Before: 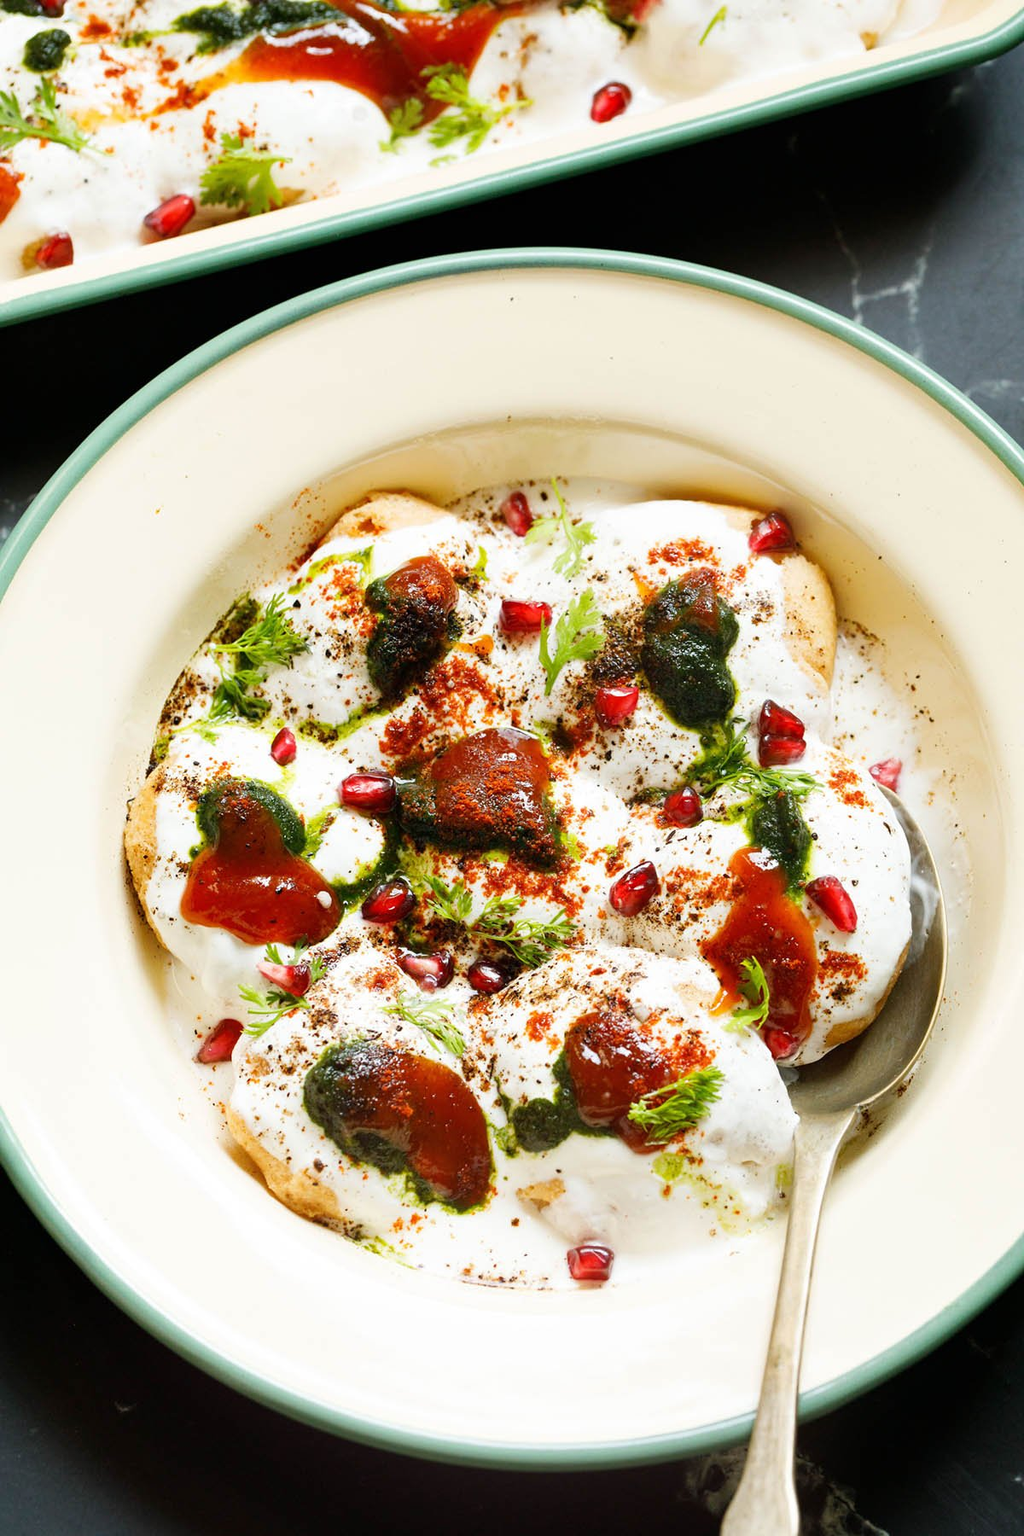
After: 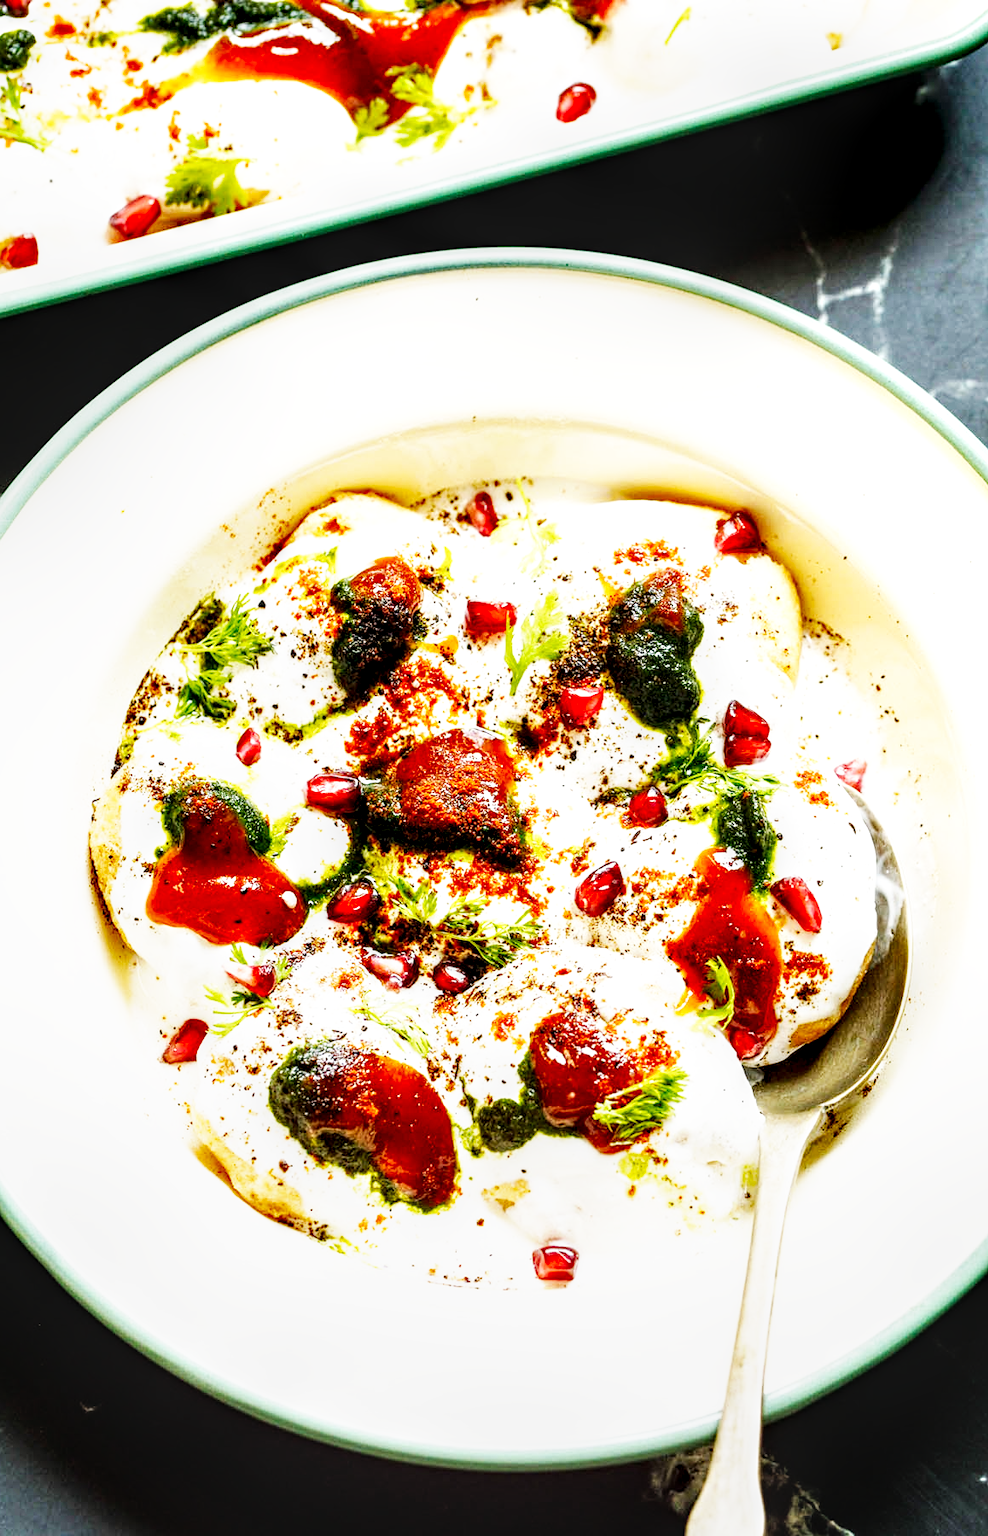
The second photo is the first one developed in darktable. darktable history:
local contrast: detail 160%
crop and rotate: left 3.45%
base curve: curves: ch0 [(0, 0) (0.007, 0.004) (0.027, 0.03) (0.046, 0.07) (0.207, 0.54) (0.442, 0.872) (0.673, 0.972) (1, 1)], preserve colors none
